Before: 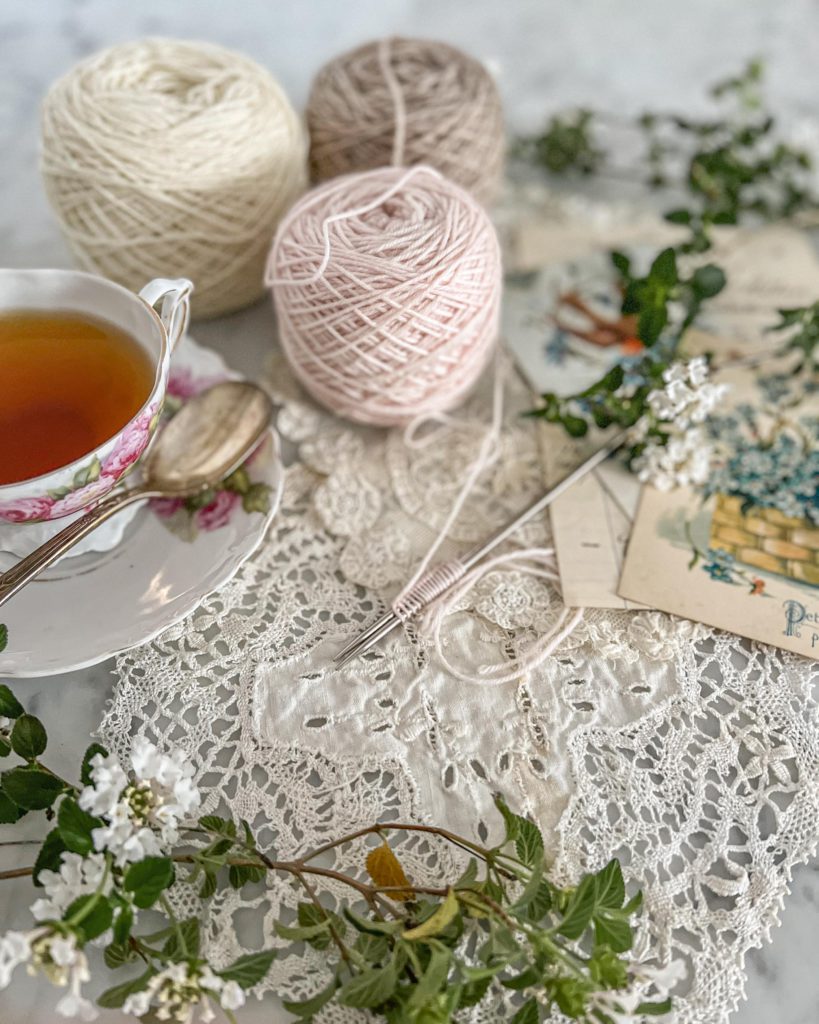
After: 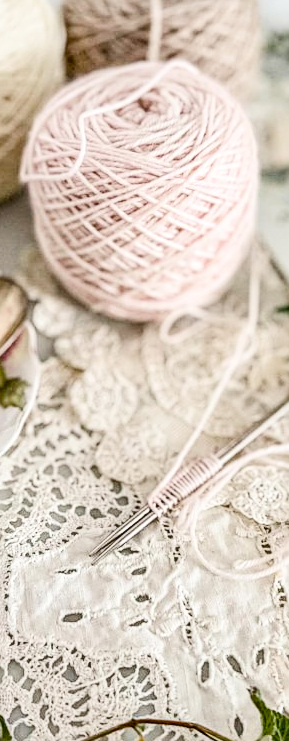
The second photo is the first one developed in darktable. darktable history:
local contrast: on, module defaults
crop and rotate: left 29.89%, top 10.321%, right 34.799%, bottom 17.238%
exposure: black level correction 0, exposure 0.694 EV, compensate highlight preservation false
color balance rgb: perceptual saturation grading › global saturation 0.276%, perceptual saturation grading › highlights -9.408%, perceptual saturation grading › mid-tones 18.478%, perceptual saturation grading › shadows 28.775%, global vibrance 20%
sharpen: on, module defaults
filmic rgb: black relative exposure -16 EV, white relative exposure 6.12 EV, threshold 5.94 EV, hardness 5.24, add noise in highlights 0.002, color science v3 (2019), use custom middle-gray values true, contrast in highlights soft, enable highlight reconstruction true
color zones: curves: ch0 [(0, 0.444) (0.143, 0.442) (0.286, 0.441) (0.429, 0.441) (0.571, 0.441) (0.714, 0.441) (0.857, 0.442) (1, 0.444)]
contrast brightness saturation: contrast 0.272
